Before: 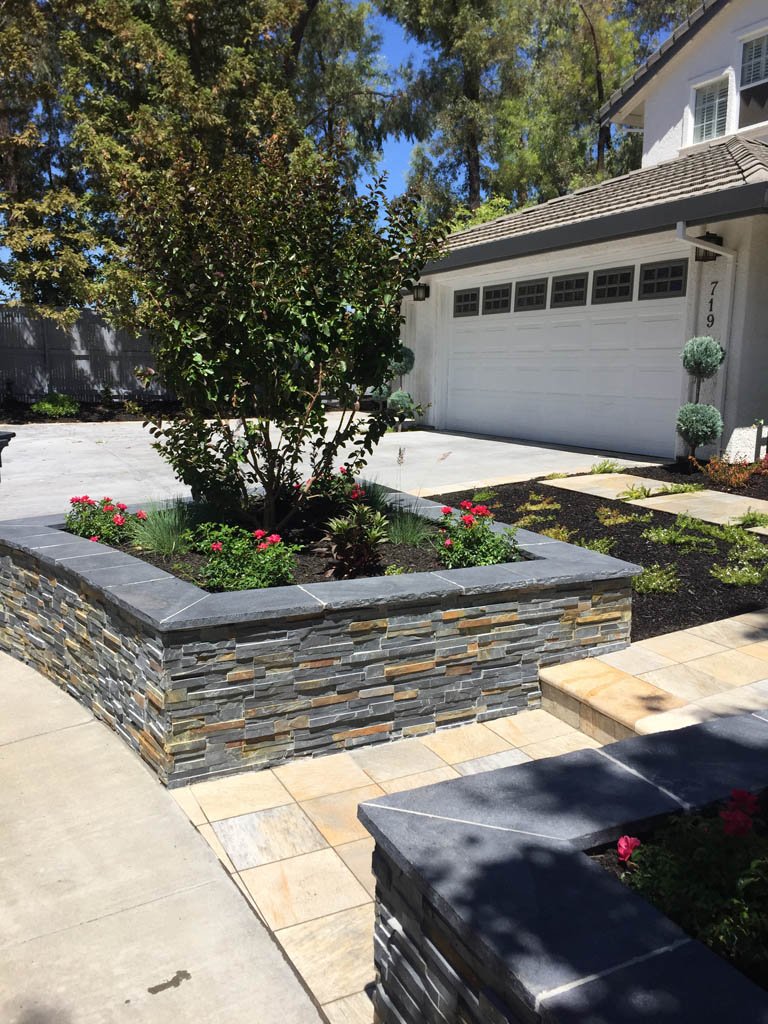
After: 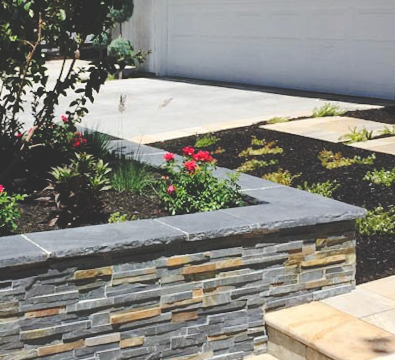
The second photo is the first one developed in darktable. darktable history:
rotate and perspective: rotation -1.17°, automatic cropping off
crop: left 36.607%, top 34.735%, right 13.146%, bottom 30.611%
base curve: curves: ch0 [(0, 0.024) (0.055, 0.065) (0.121, 0.166) (0.236, 0.319) (0.693, 0.726) (1, 1)], preserve colors none
